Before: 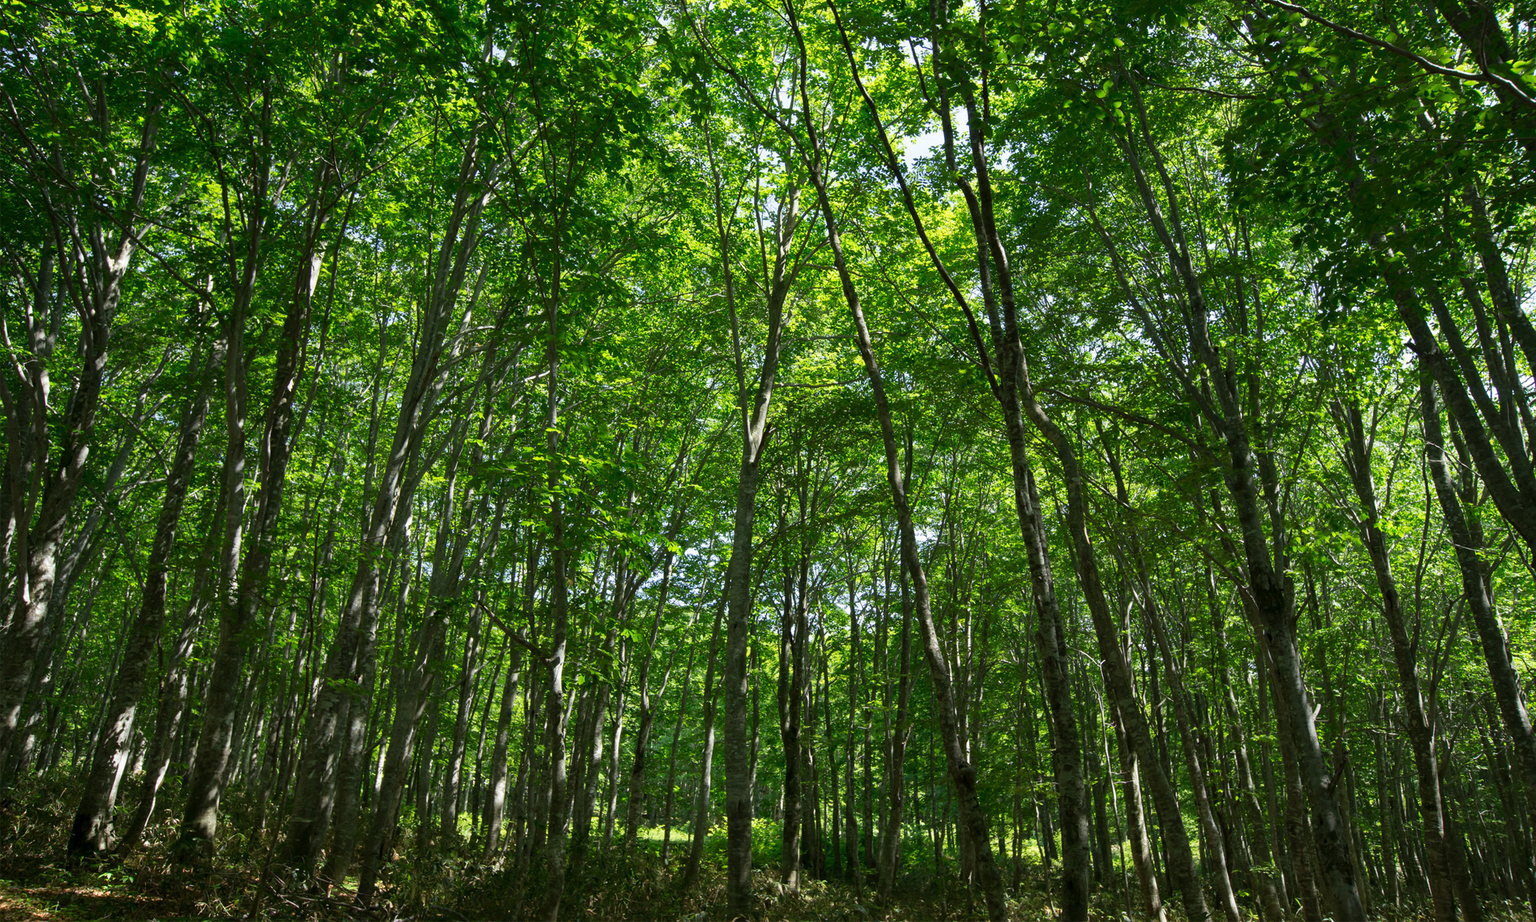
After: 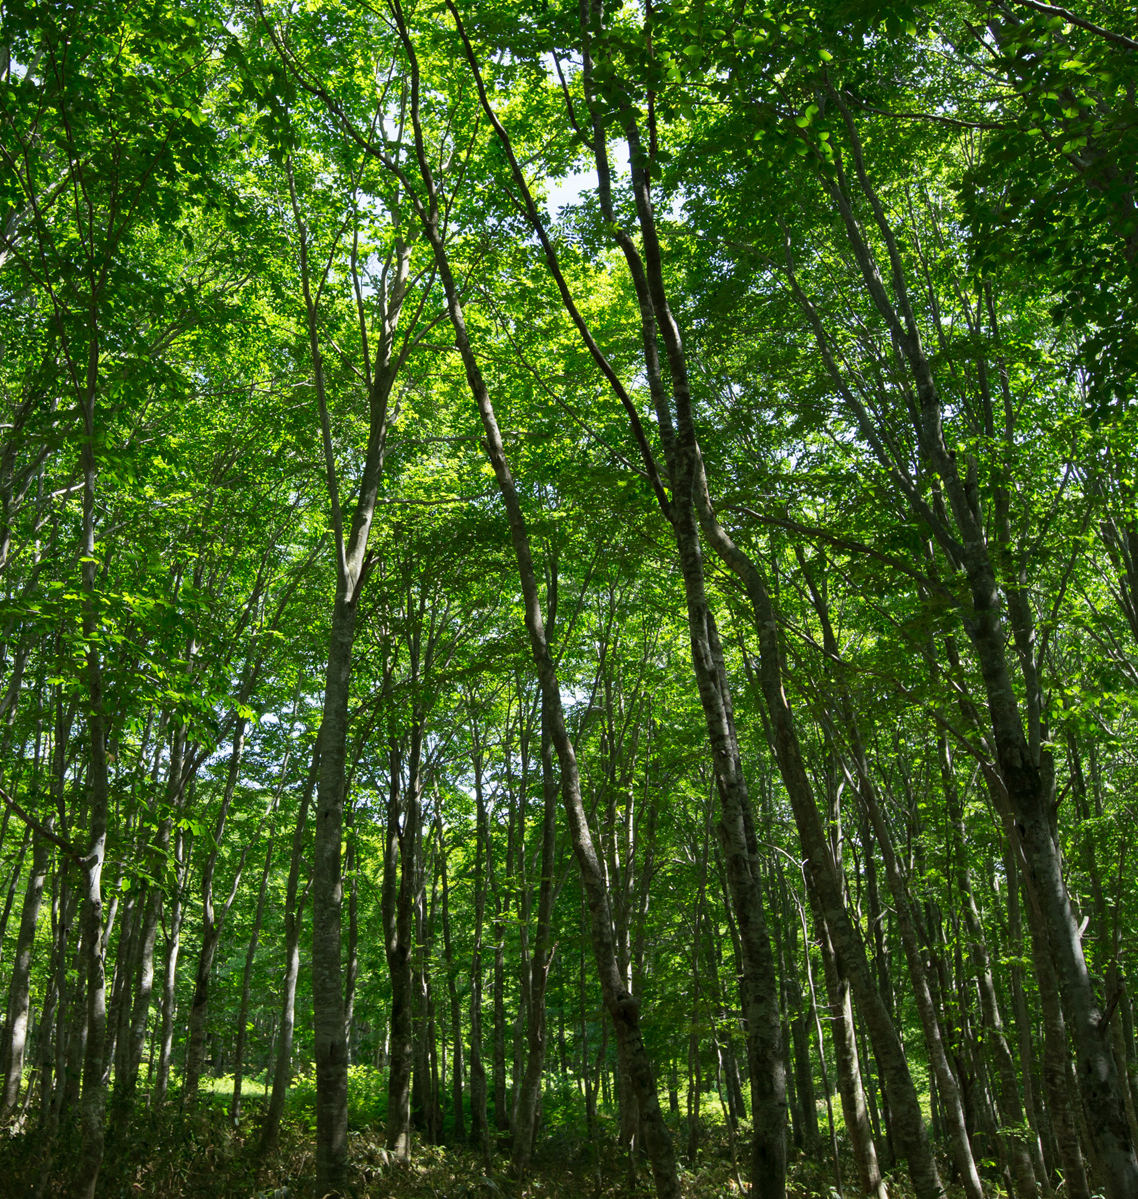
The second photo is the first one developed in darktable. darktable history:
crop: left 31.591%, top 0.007%, right 11.466%
